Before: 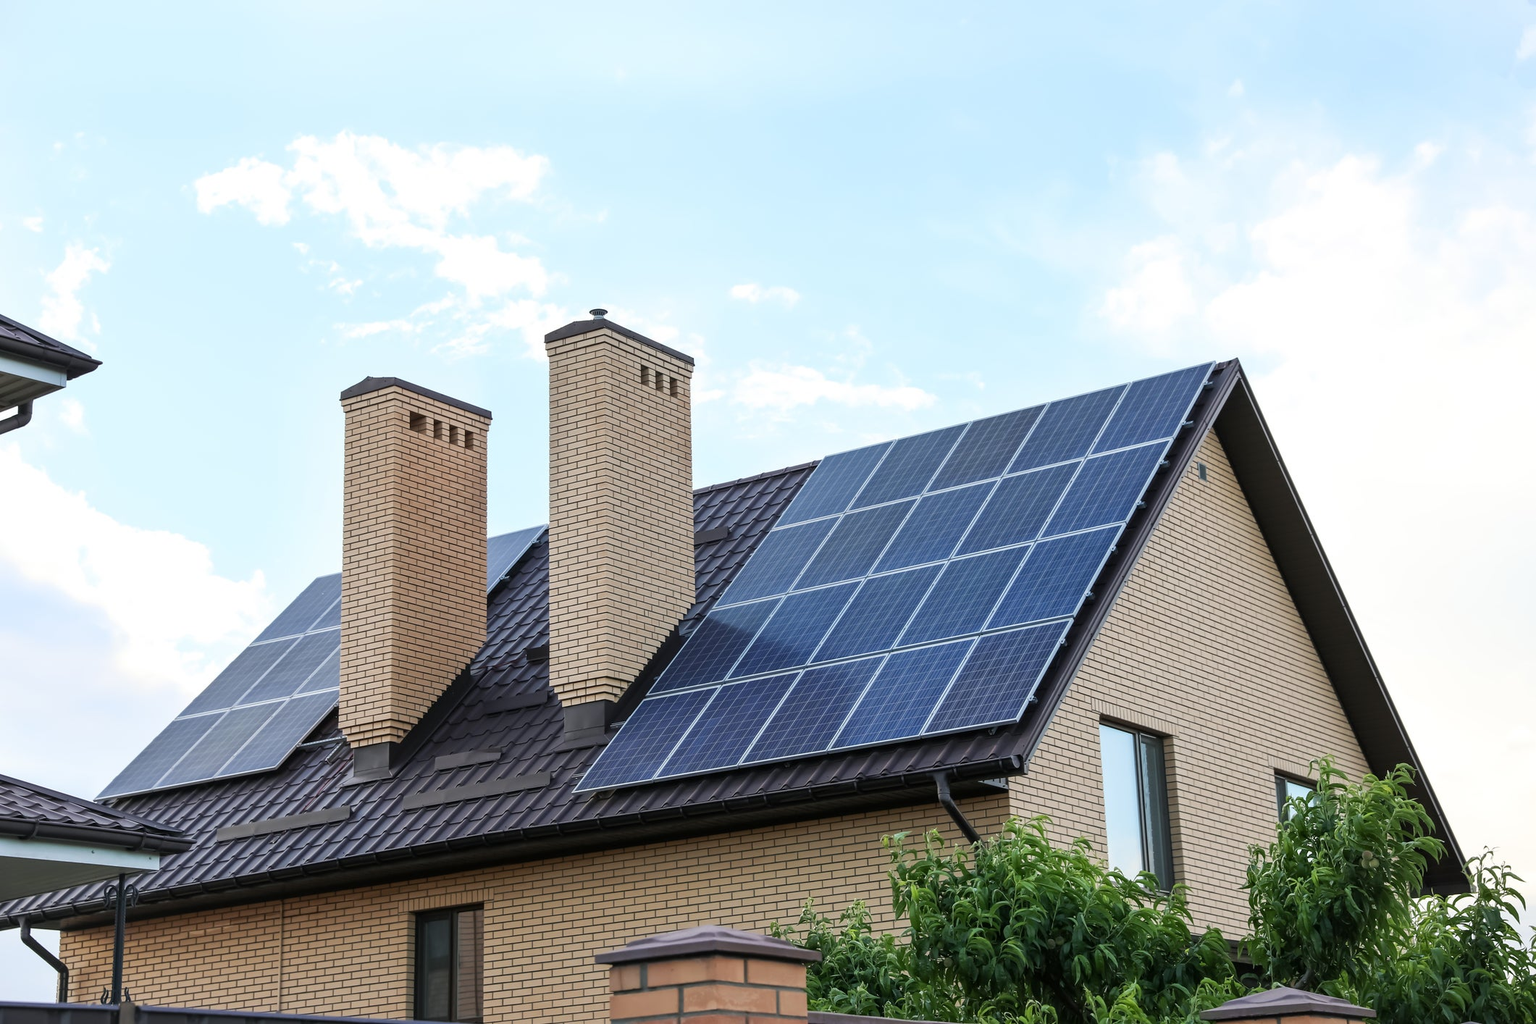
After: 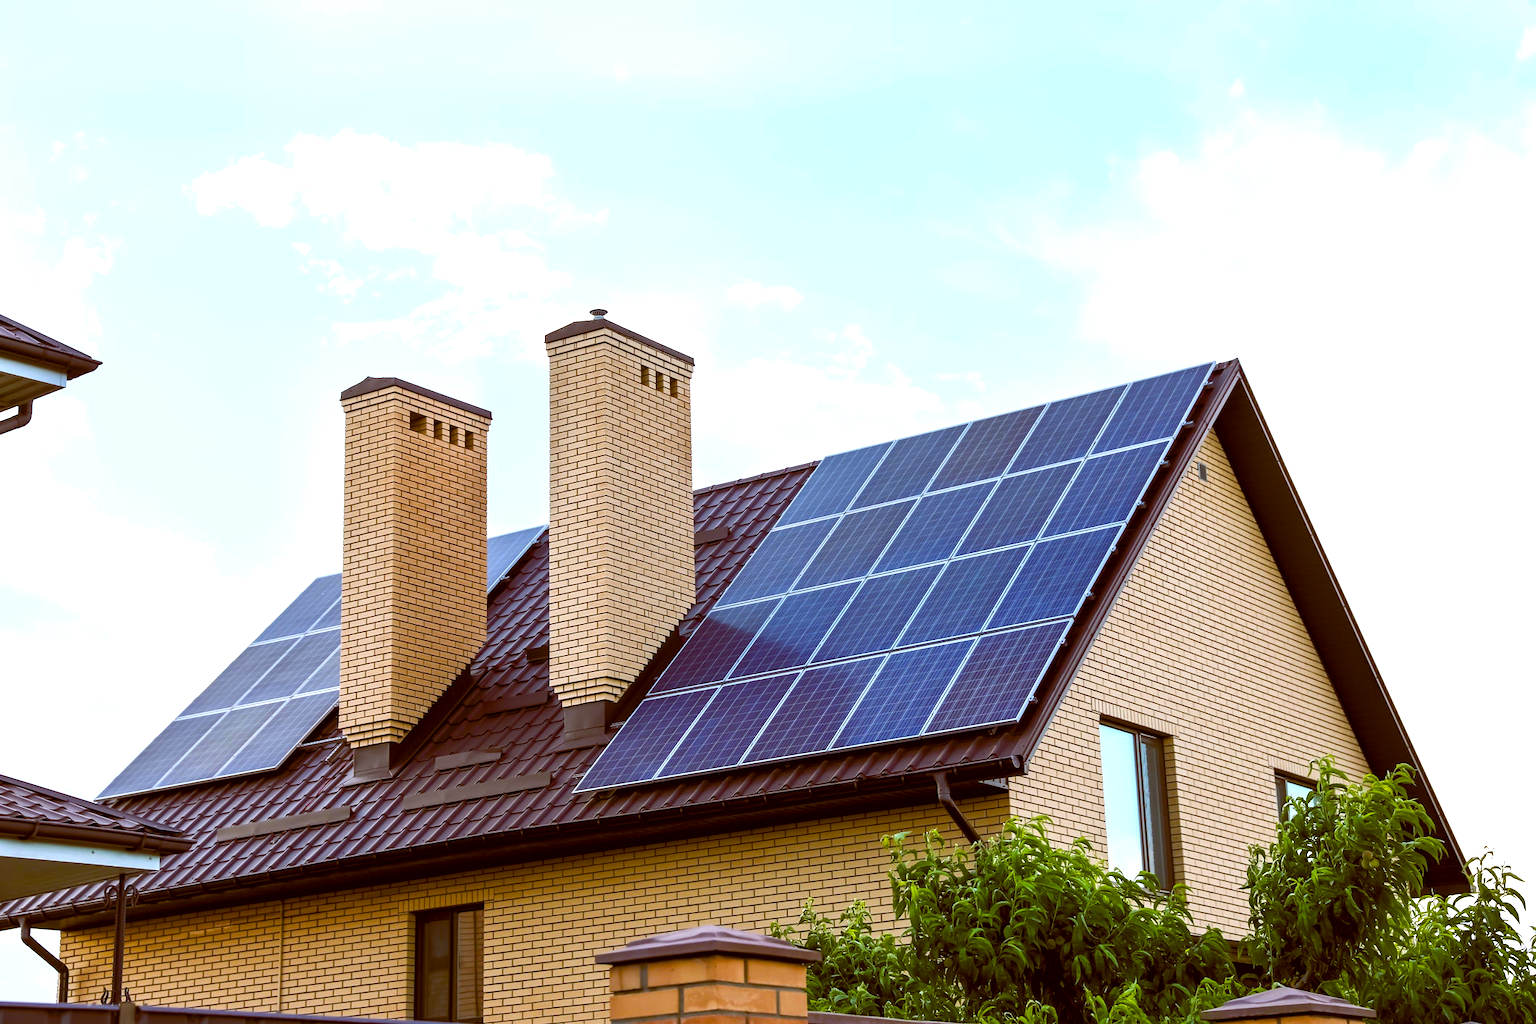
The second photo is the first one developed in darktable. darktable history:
color balance rgb: linear chroma grading › global chroma 9%, perceptual saturation grading › global saturation 36%, perceptual saturation grading › shadows 35%, perceptual brilliance grading › global brilliance 15%, perceptual brilliance grading › shadows -35%, global vibrance 15%
exposure: compensate highlight preservation false
color balance: lift [1, 1.011, 0.999, 0.989], gamma [1.109, 1.045, 1.039, 0.955], gain [0.917, 0.936, 0.952, 1.064], contrast 2.32%, contrast fulcrum 19%, output saturation 101%
